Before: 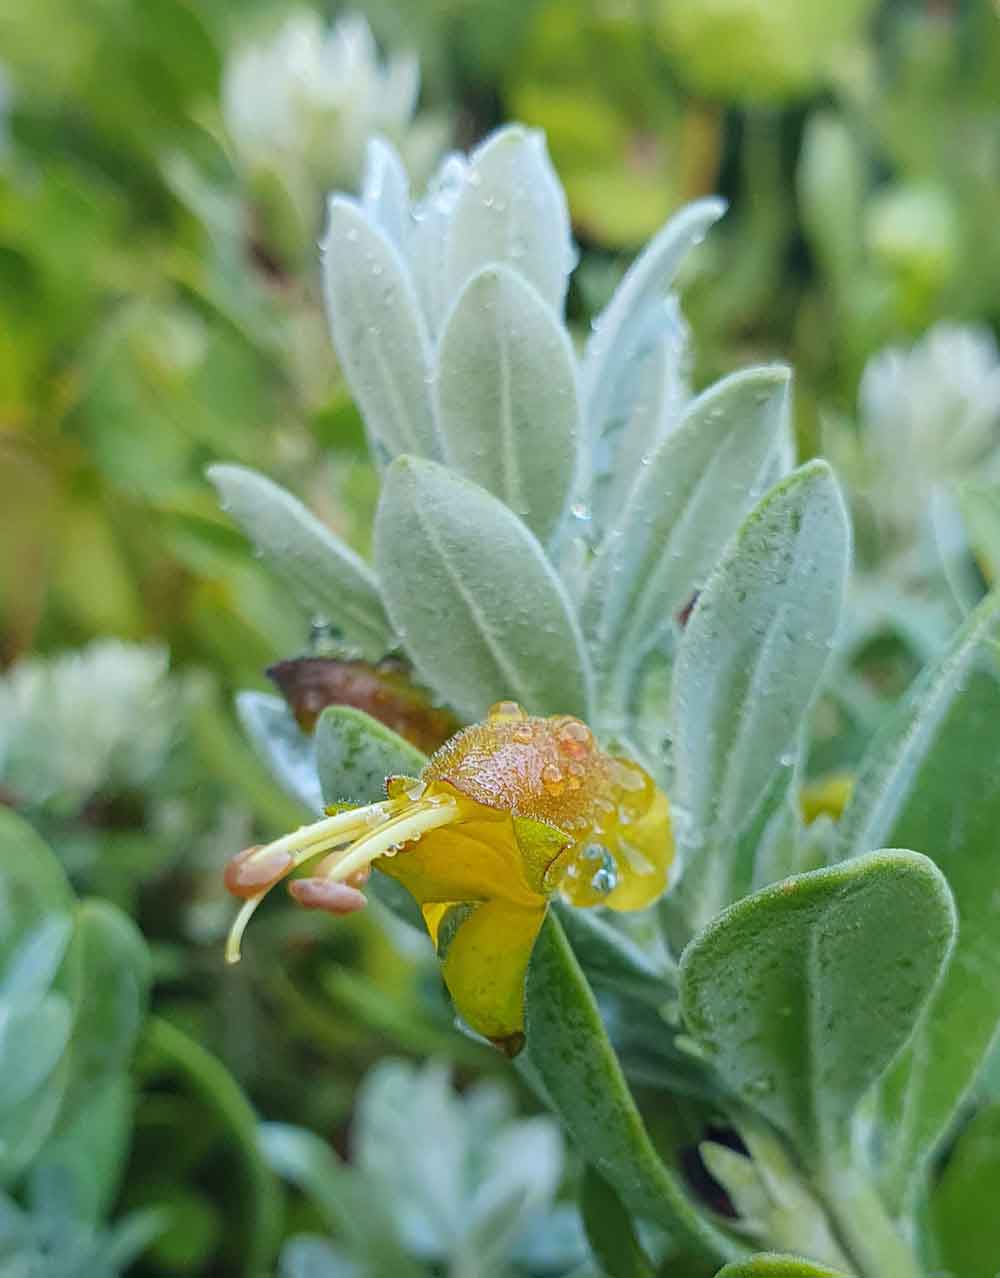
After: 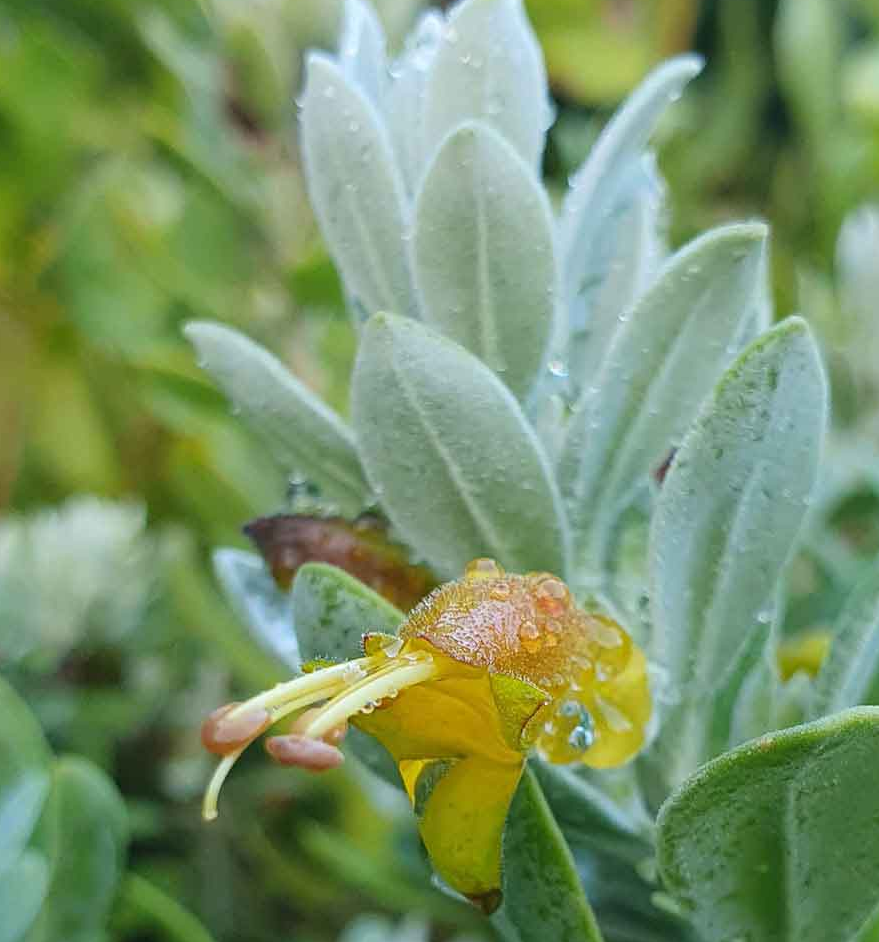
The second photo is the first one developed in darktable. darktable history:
crop and rotate: left 2.36%, top 11.191%, right 9.671%, bottom 15.086%
